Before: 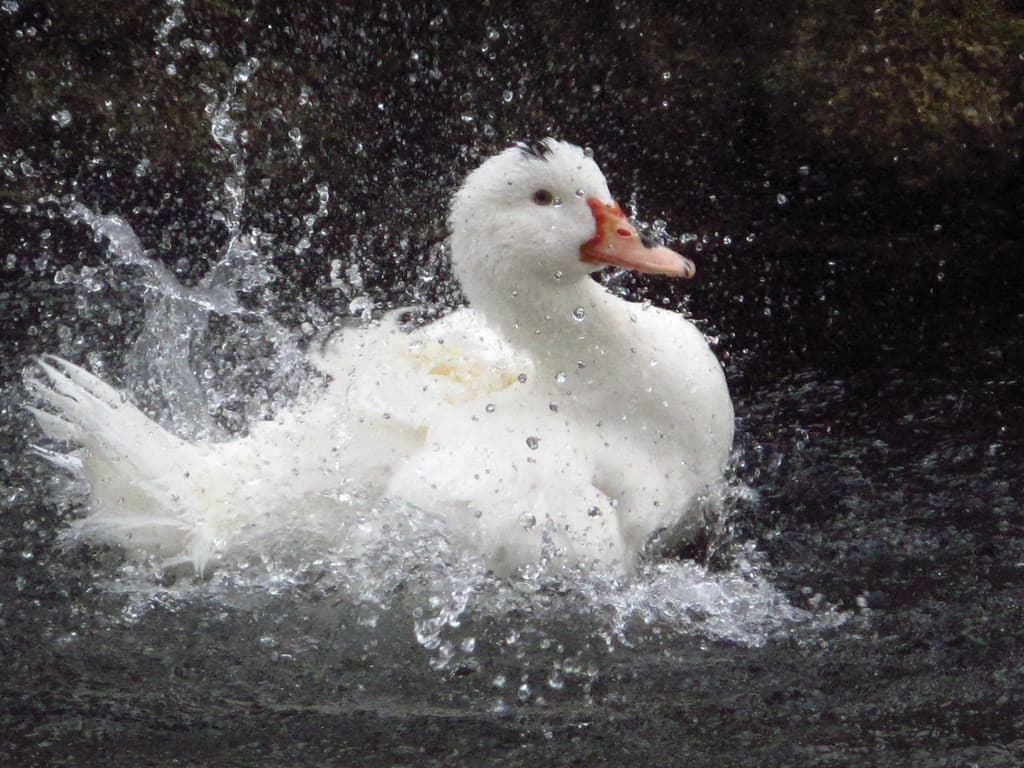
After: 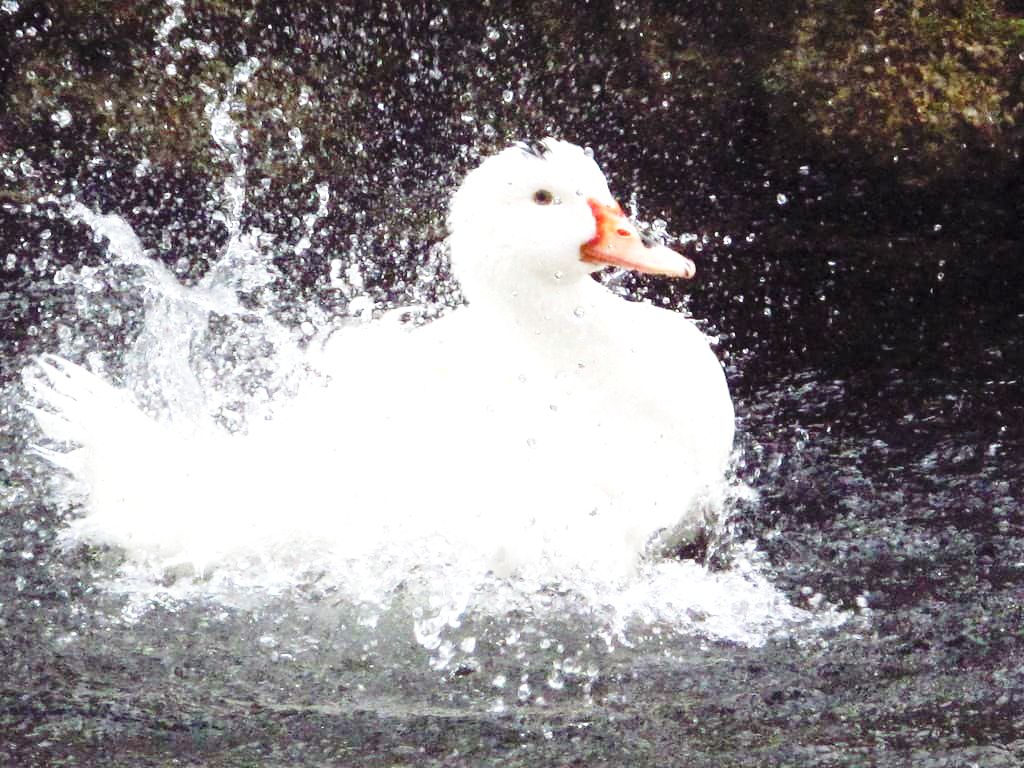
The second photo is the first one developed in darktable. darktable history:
base curve: curves: ch0 [(0, 0) (0.028, 0.03) (0.121, 0.232) (0.46, 0.748) (0.859, 0.968) (1, 1)], preserve colors none
exposure: black level correction 0, exposure 1.2 EV, compensate highlight preservation false
